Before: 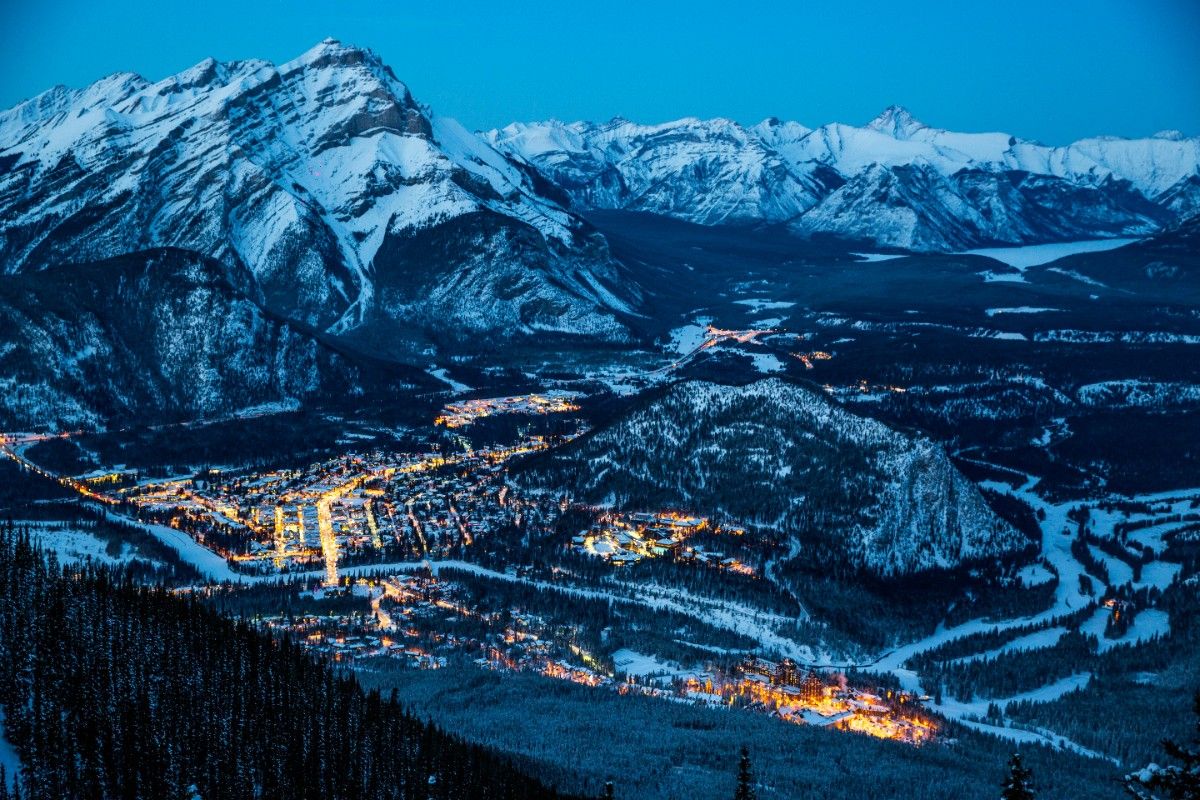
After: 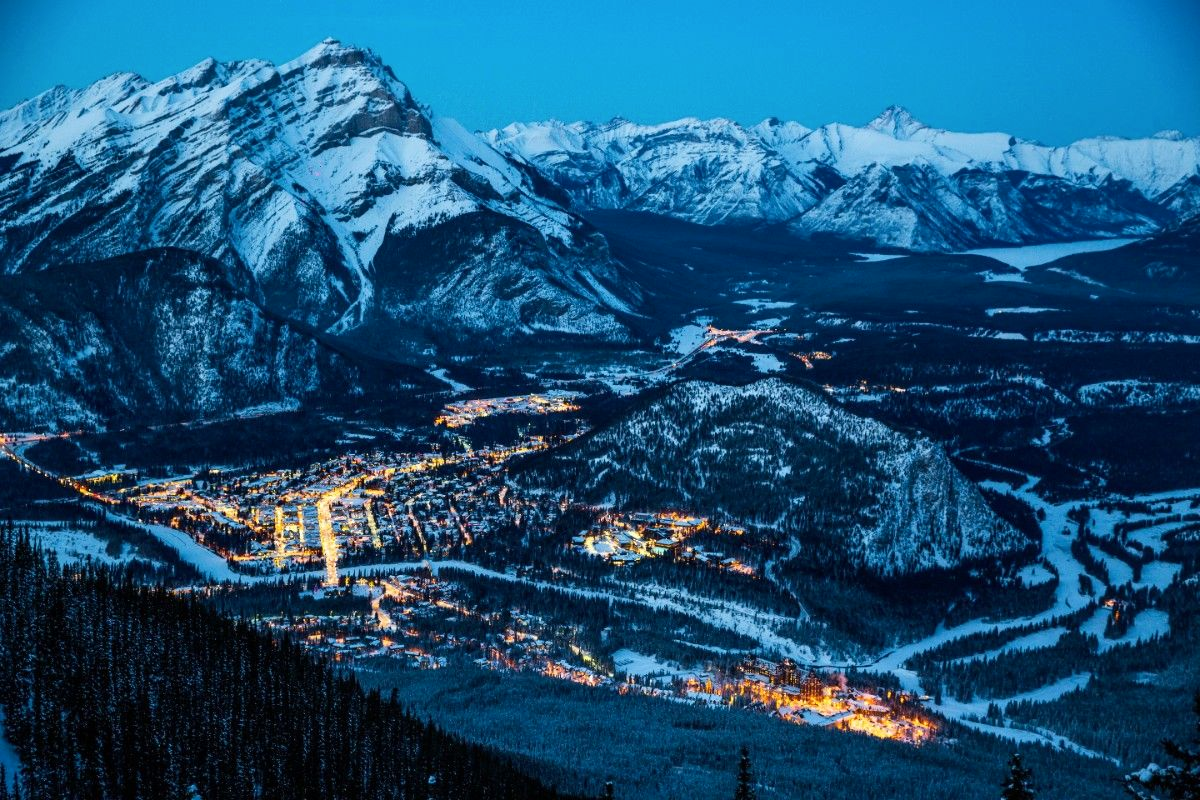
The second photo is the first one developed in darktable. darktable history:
tone curve: curves: ch0 [(0, 0) (0.265, 0.253) (0.732, 0.751) (1, 1)], color space Lab, independent channels, preserve colors none
